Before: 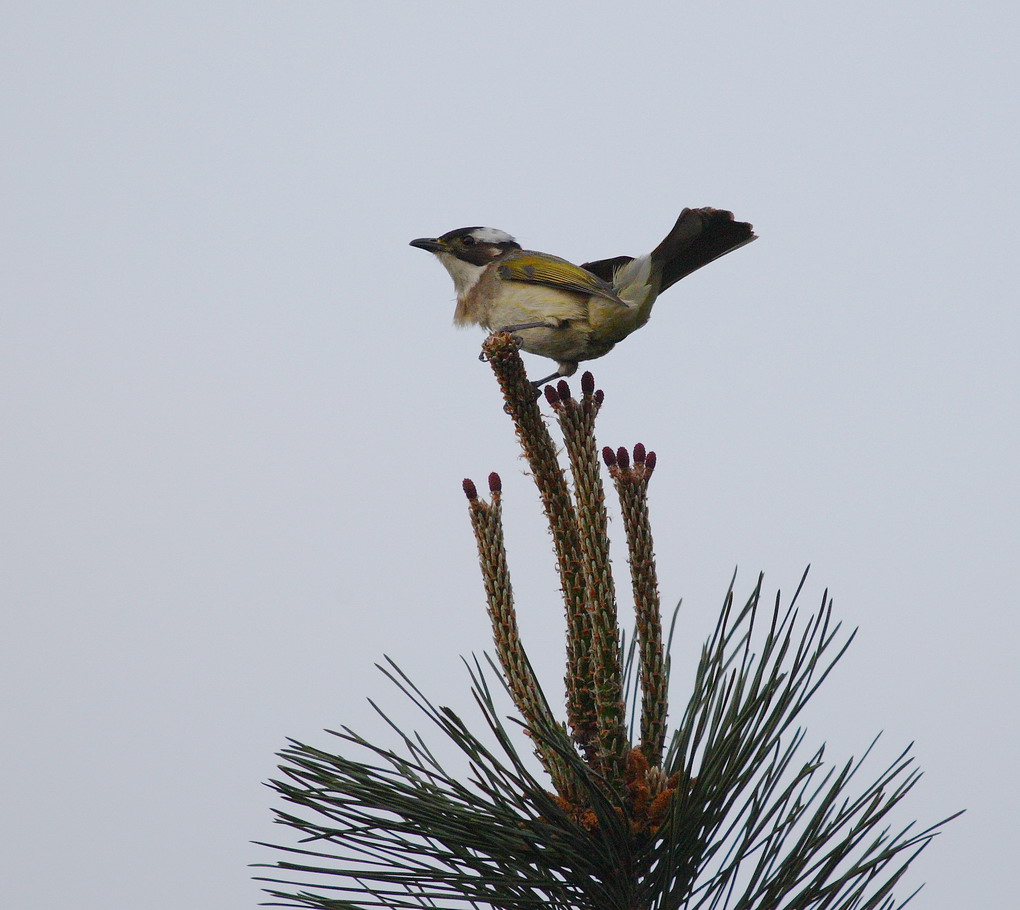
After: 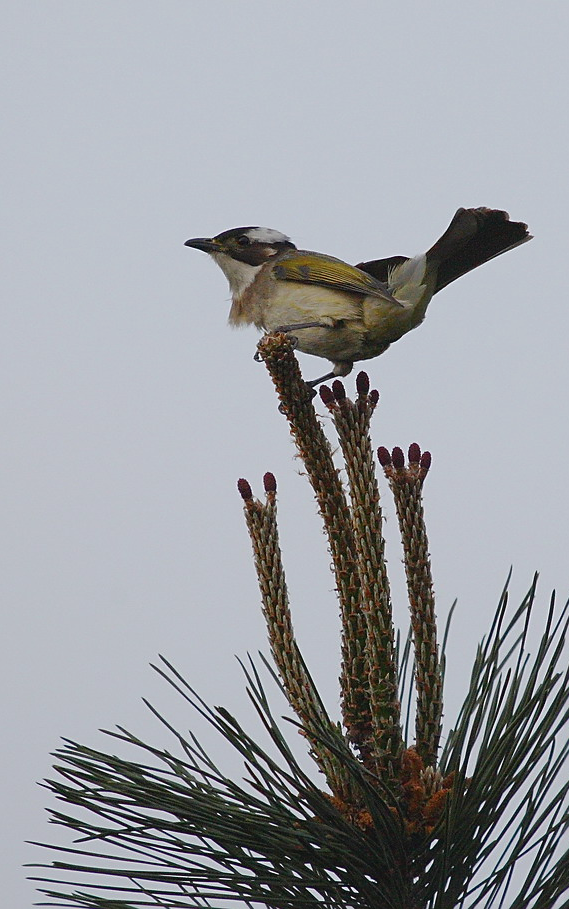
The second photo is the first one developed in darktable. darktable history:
crop: left 22.071%, right 22.075%, bottom 0.012%
sharpen: radius 1.861, amount 0.394, threshold 1.274
contrast brightness saturation: contrast -0.078, brightness -0.033, saturation -0.109
